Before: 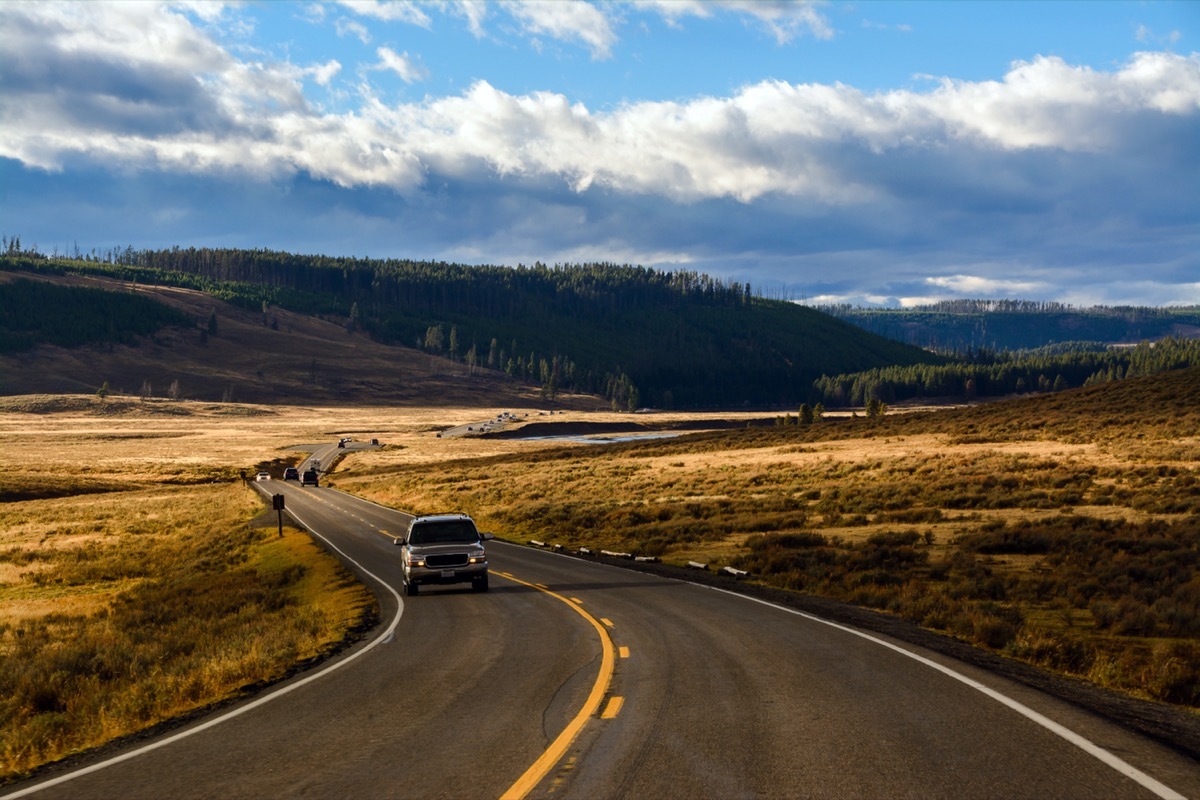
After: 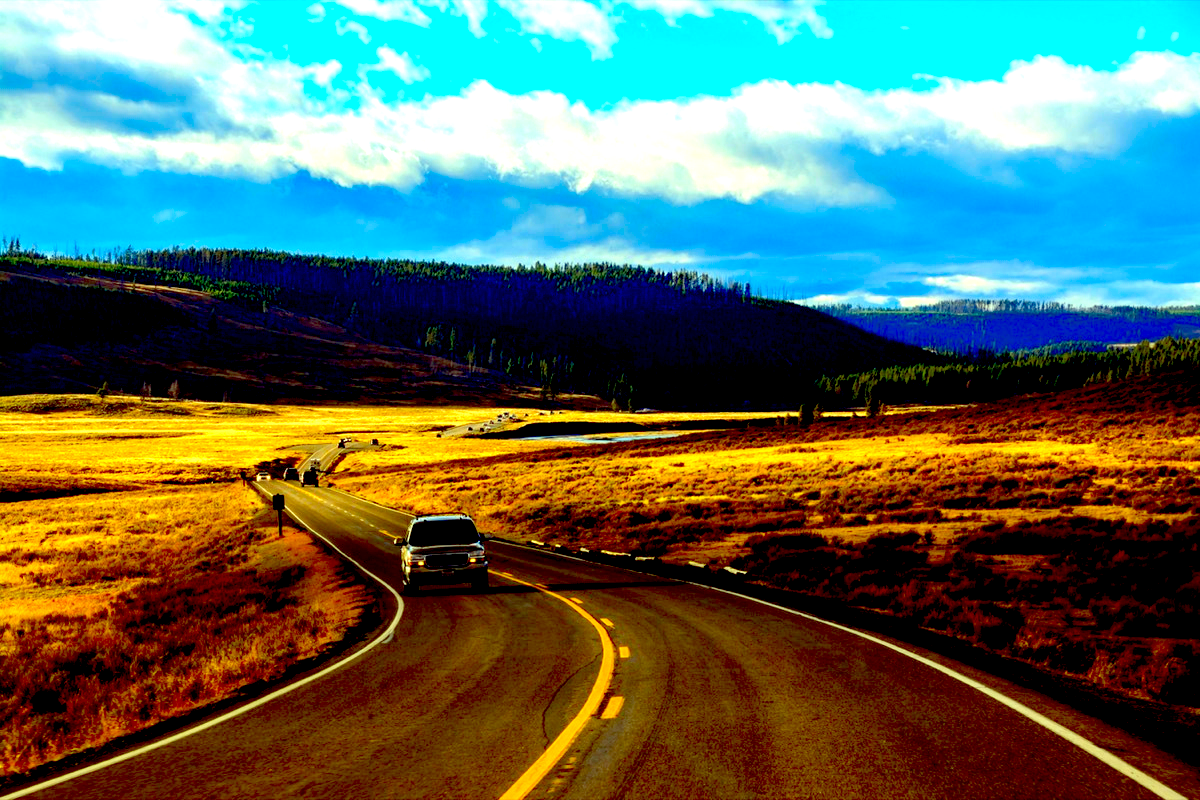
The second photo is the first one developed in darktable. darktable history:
color correction: highlights a* -10.75, highlights b* 9.87, saturation 1.72
exposure: black level correction 0.036, exposure 0.908 EV, compensate exposure bias true, compensate highlight preservation false
